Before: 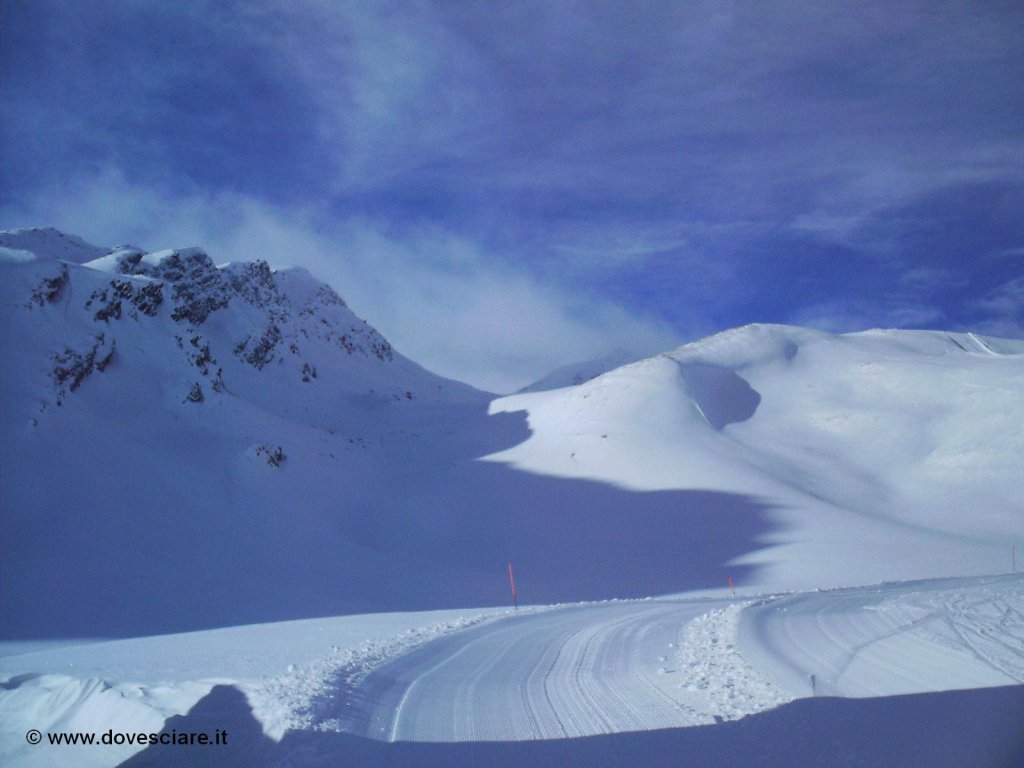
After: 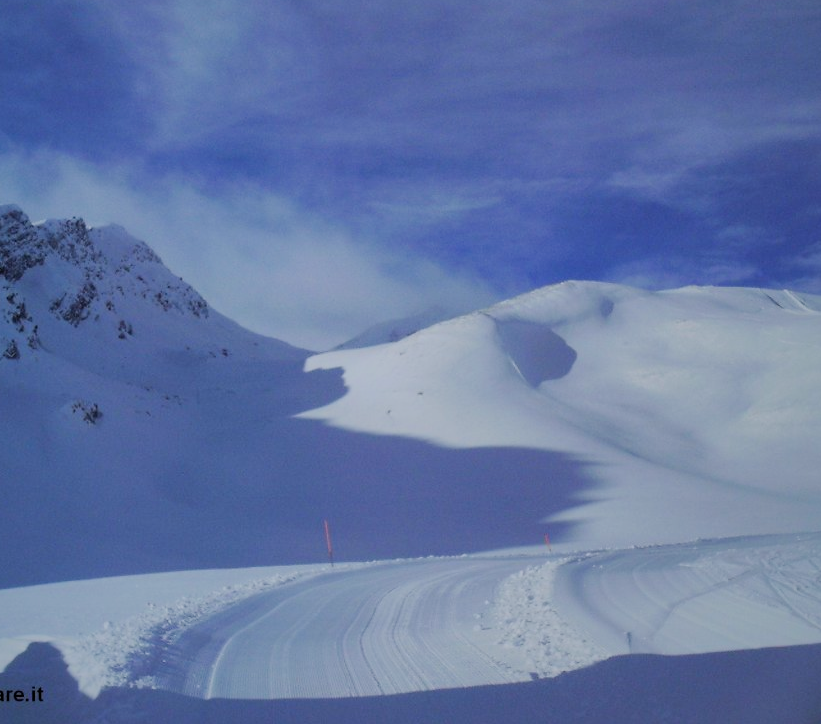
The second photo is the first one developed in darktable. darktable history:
crop and rotate: left 17.983%, top 5.729%, right 1.752%
shadows and highlights: shadows 39.5, highlights -59.84, highlights color adjustment 32.68%
filmic rgb: black relative exposure -7.65 EV, white relative exposure 4.56 EV, hardness 3.61, contrast 1.053
